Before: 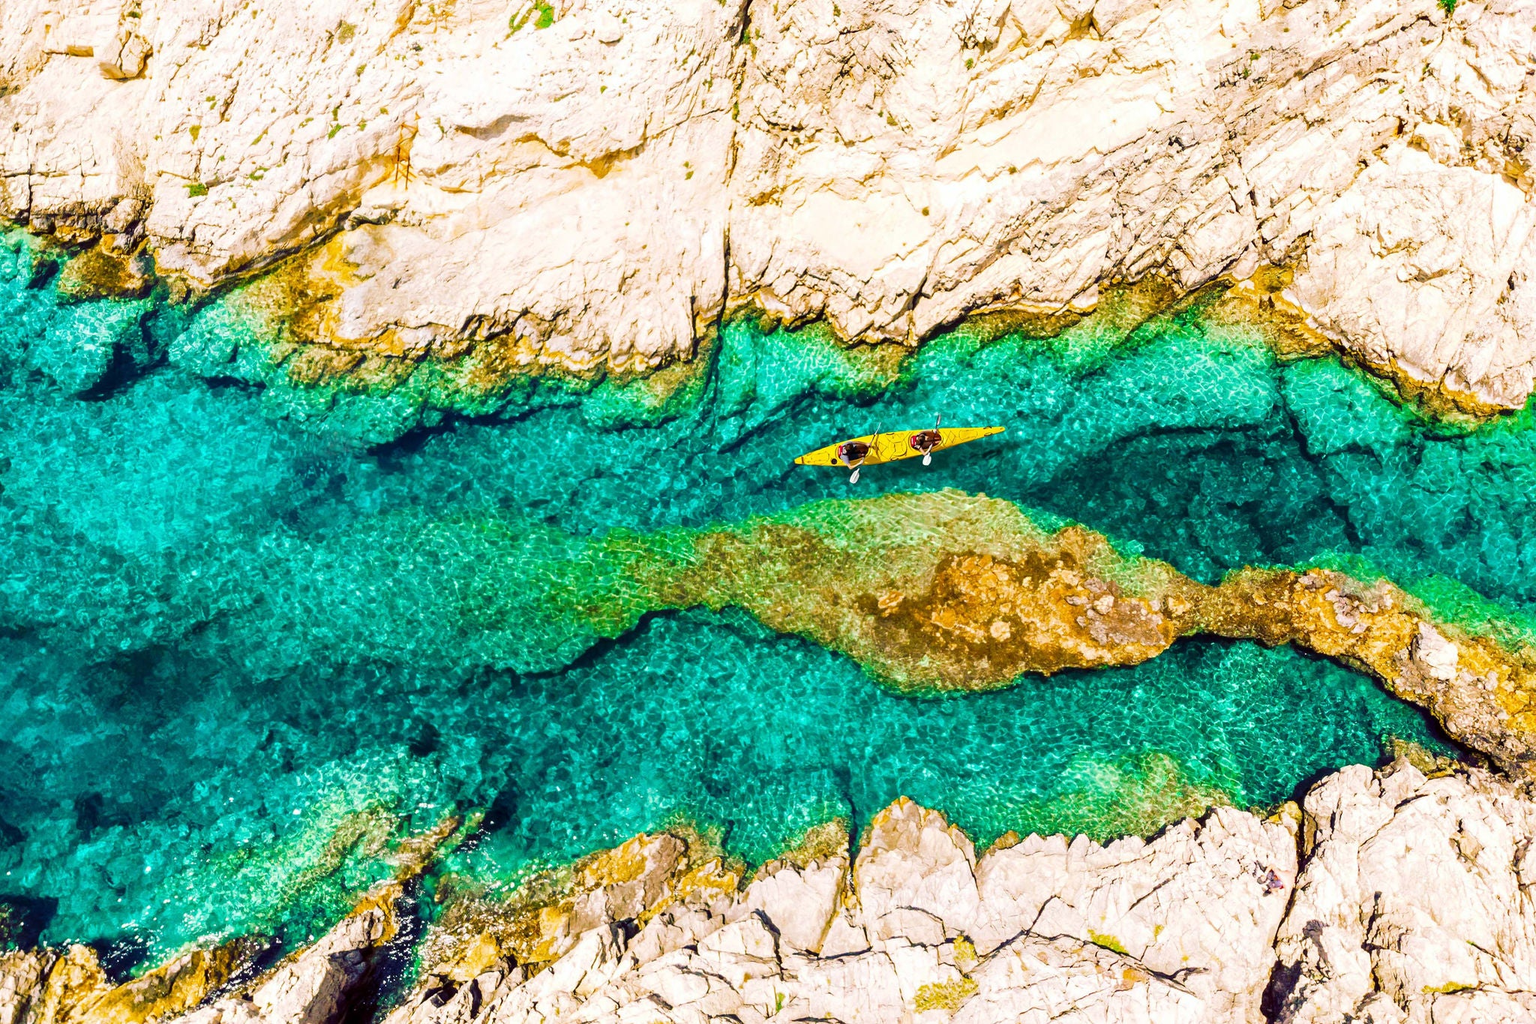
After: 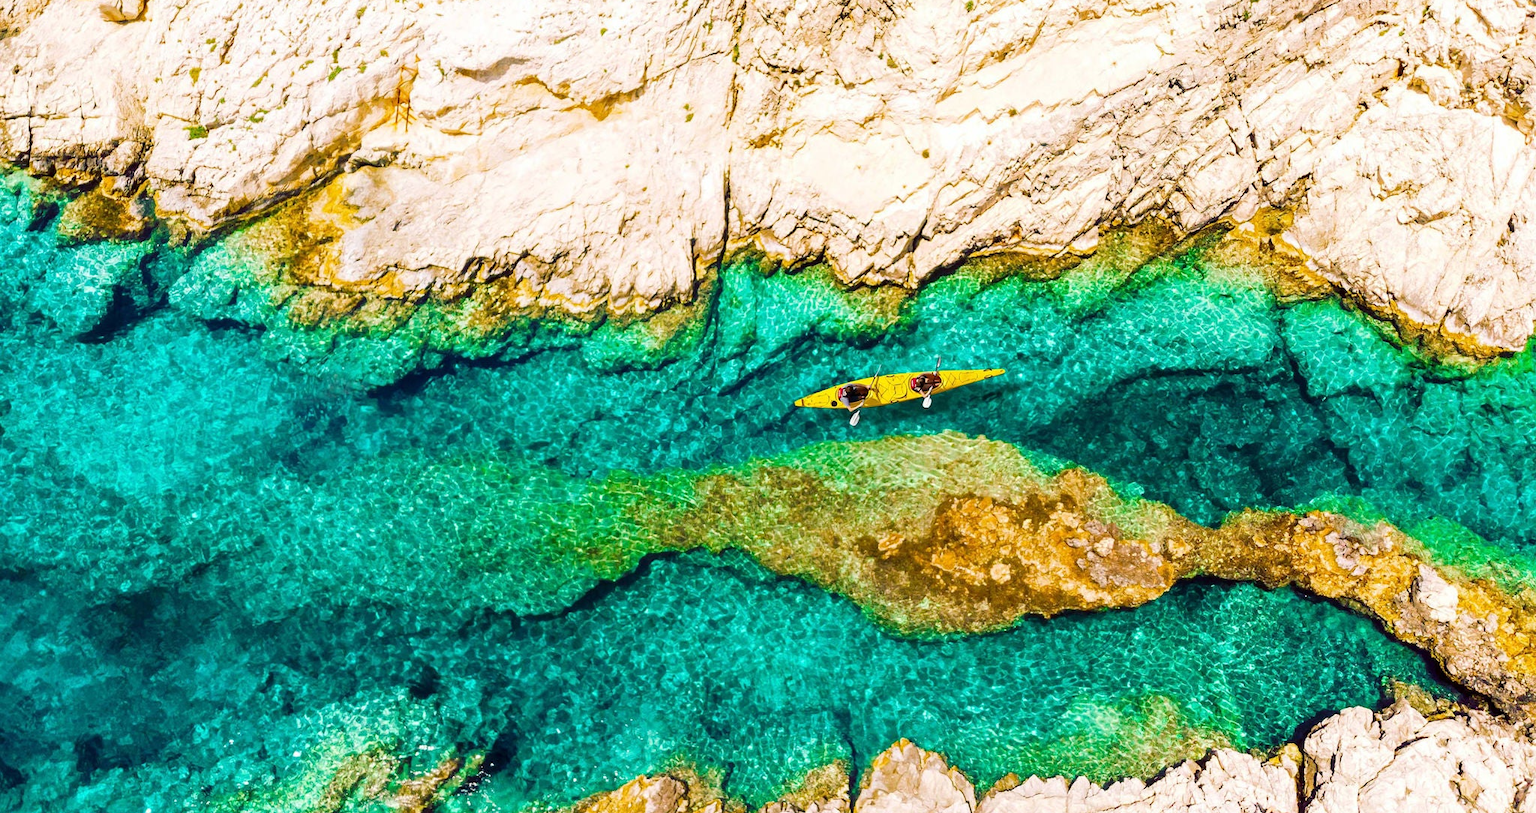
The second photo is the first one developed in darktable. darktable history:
crop and rotate: top 5.661%, bottom 14.838%
